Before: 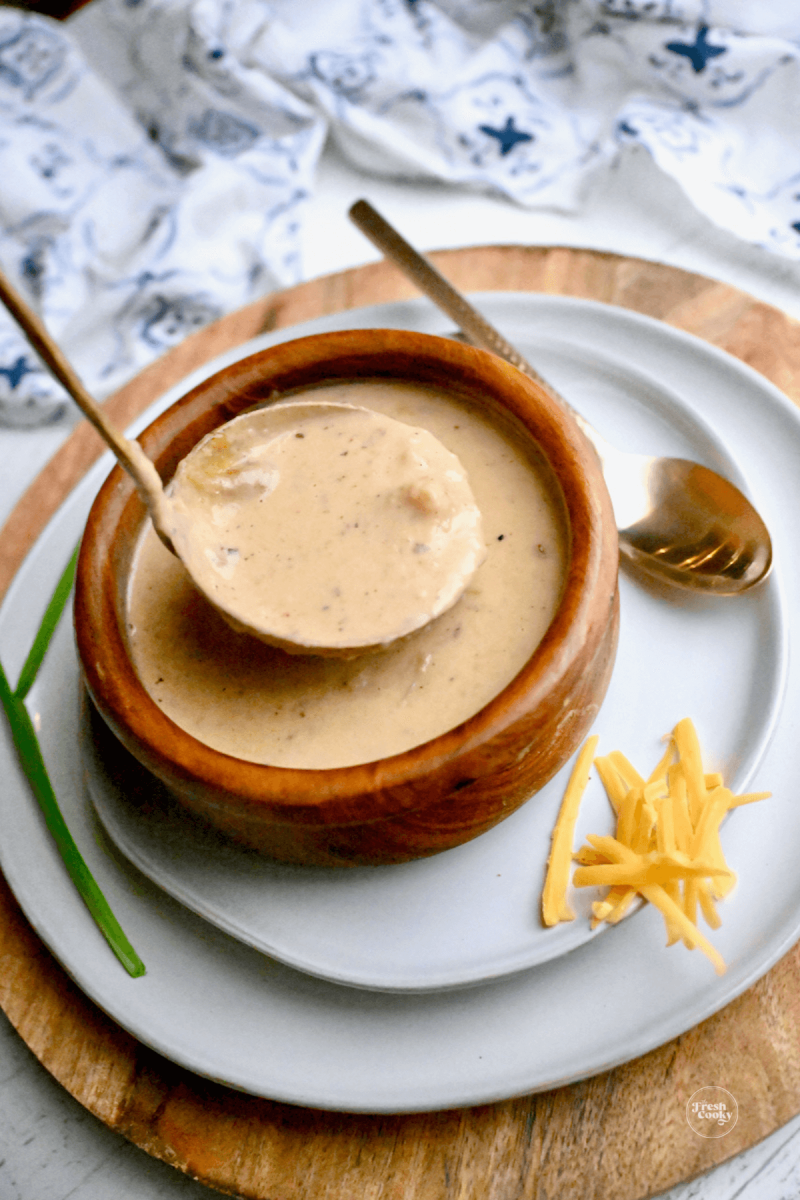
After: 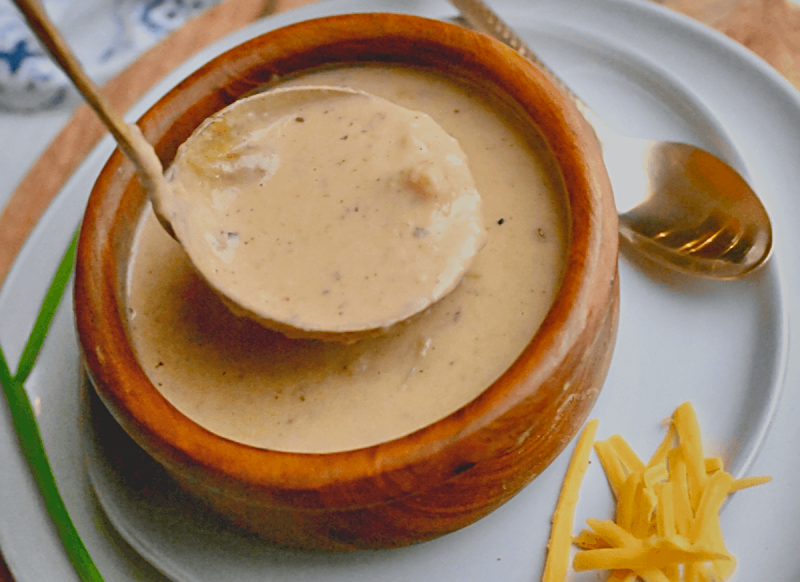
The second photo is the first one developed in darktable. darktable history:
crop and rotate: top 26.352%, bottom 25.082%
contrast brightness saturation: contrast -0.276
sharpen: on, module defaults
shadows and highlights: shadows 43.45, white point adjustment -1.3, soften with gaussian
